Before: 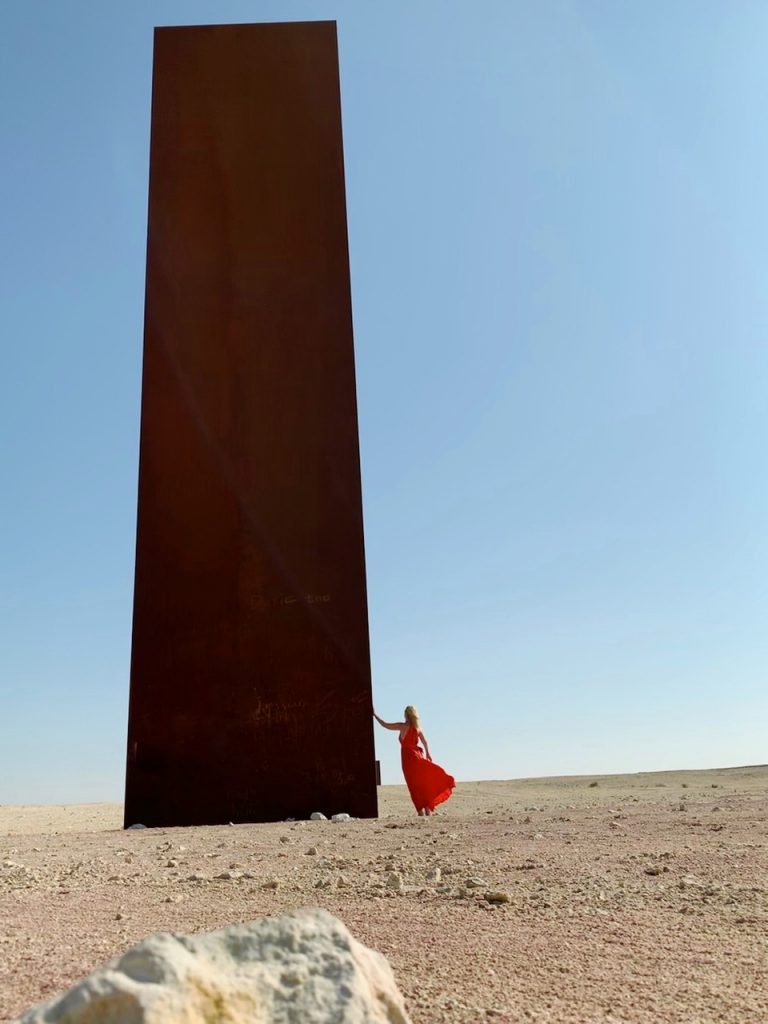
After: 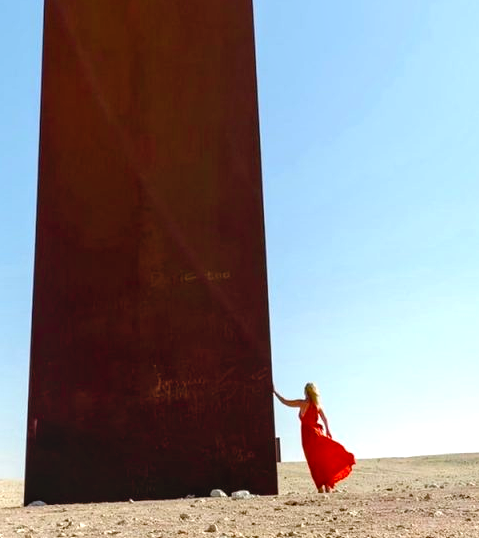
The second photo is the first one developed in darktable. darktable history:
exposure: exposure 0.6 EV, compensate exposure bias true, compensate highlight preservation false
crop: left 13.058%, top 31.601%, right 24.487%, bottom 15.814%
color balance rgb: linear chroma grading › shadows 9.798%, linear chroma grading › highlights 8.963%, linear chroma grading › global chroma 14.688%, linear chroma grading › mid-tones 14.608%, perceptual saturation grading › global saturation 0.396%, perceptual saturation grading › highlights -19.998%, perceptual saturation grading › shadows 20.368%, global vibrance 9.545%
local contrast: on, module defaults
